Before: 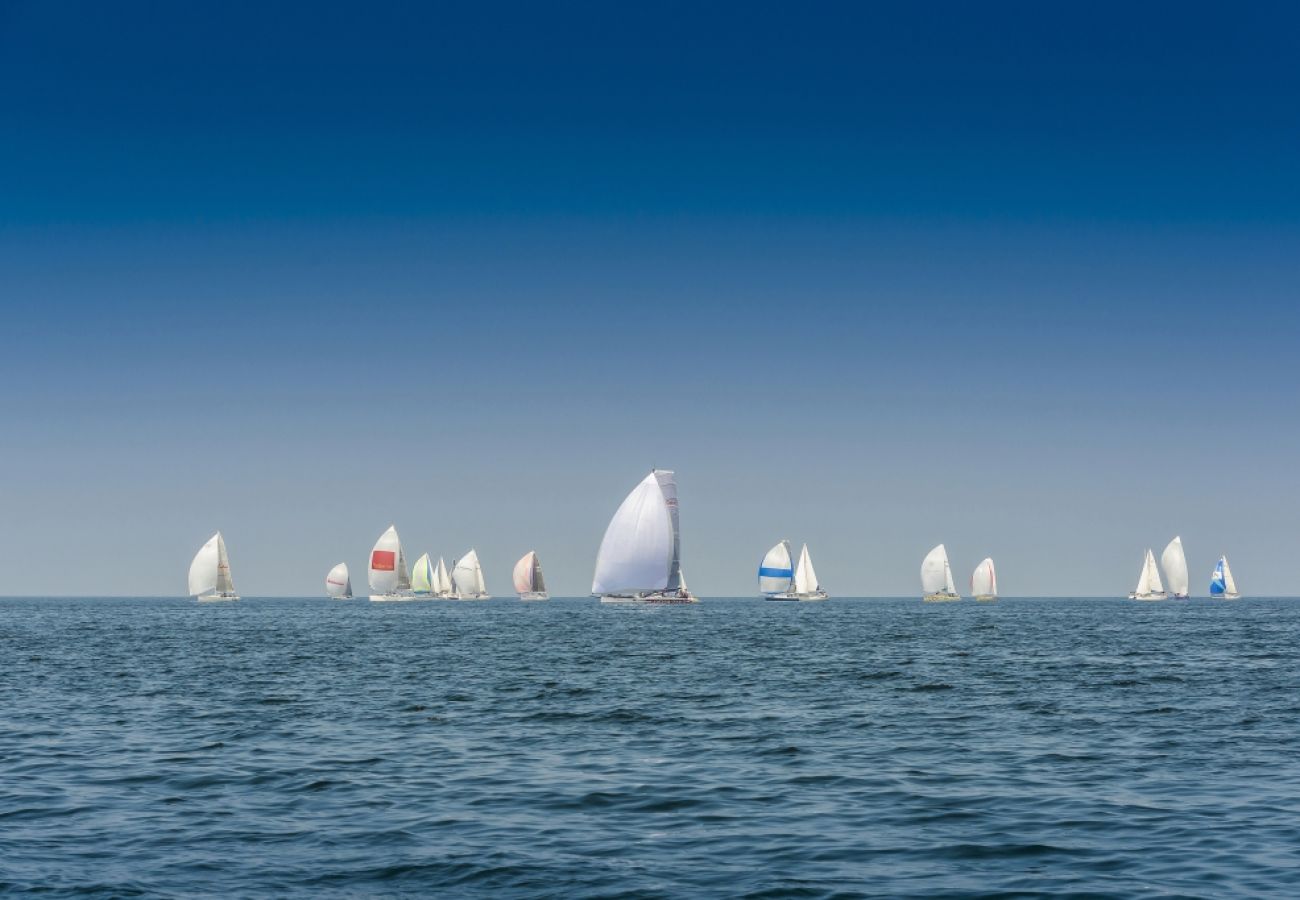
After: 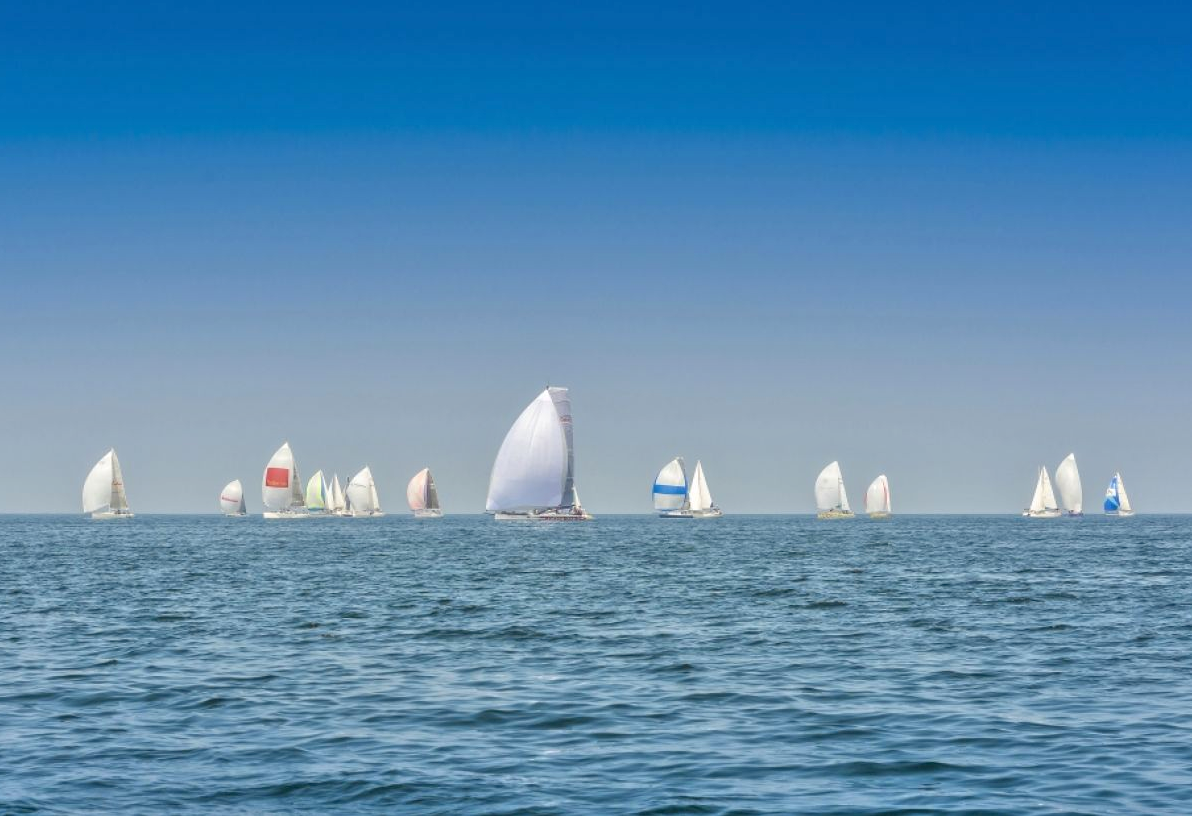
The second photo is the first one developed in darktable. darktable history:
tone equalizer: -7 EV 0.15 EV, -6 EV 0.6 EV, -5 EV 1.15 EV, -4 EV 1.33 EV, -3 EV 1.15 EV, -2 EV 0.6 EV, -1 EV 0.15 EV, mask exposure compensation -0.5 EV
crop and rotate: left 8.262%, top 9.226%
